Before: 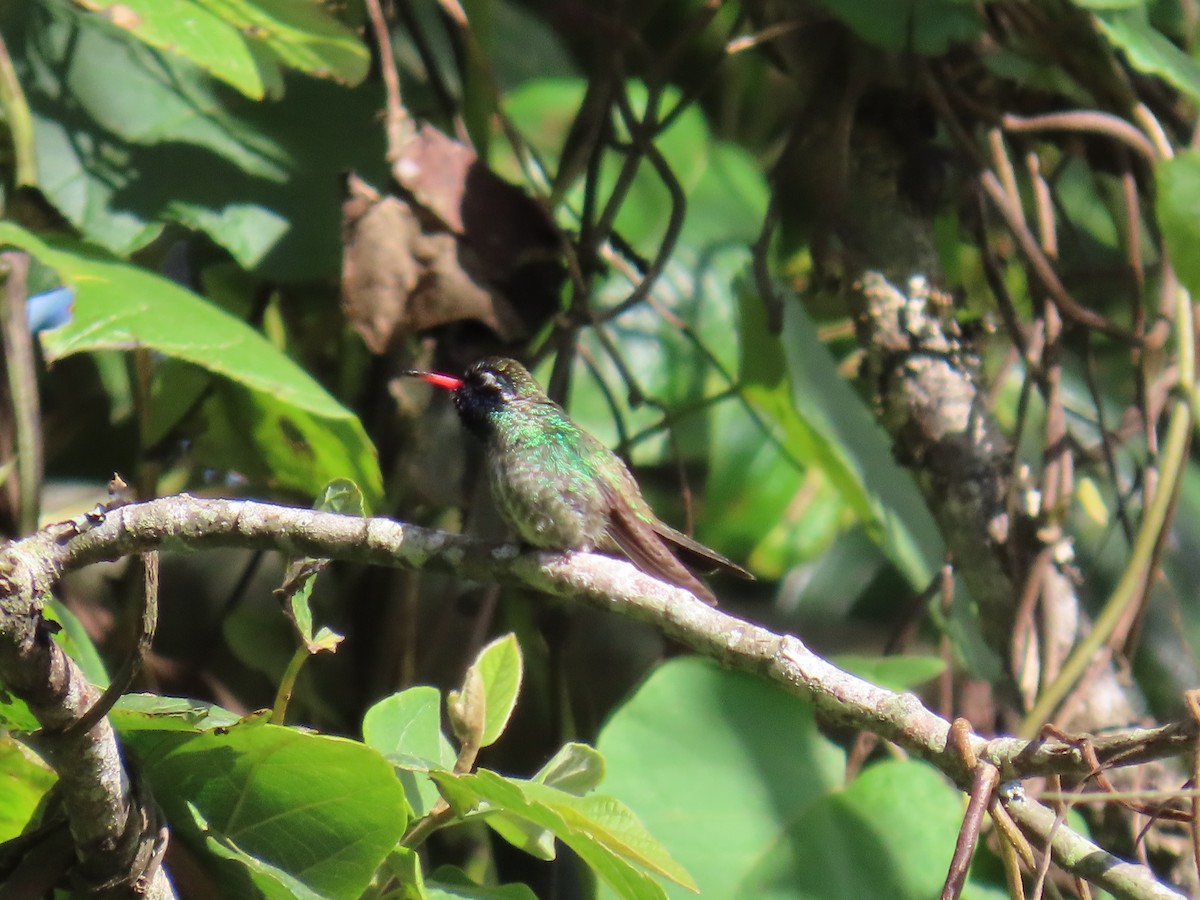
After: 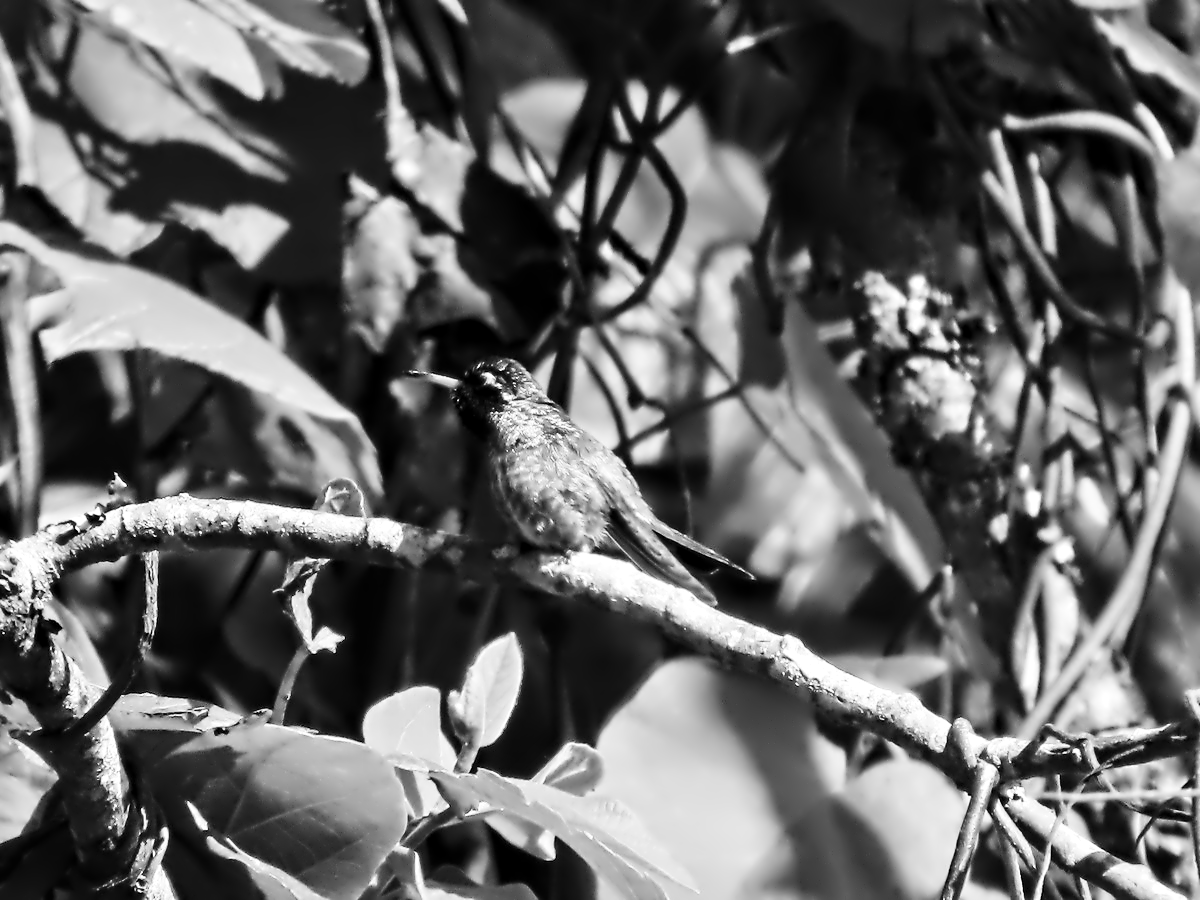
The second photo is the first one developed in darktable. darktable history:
contrast equalizer: octaves 7, y [[0.5, 0.542, 0.583, 0.625, 0.667, 0.708], [0.5 ×6], [0.5 ×6], [0, 0.033, 0.067, 0.1, 0.133, 0.167], [0, 0.05, 0.1, 0.15, 0.2, 0.25]]
contrast brightness saturation: contrast 0.28
monochrome: a 32, b 64, size 2.3
